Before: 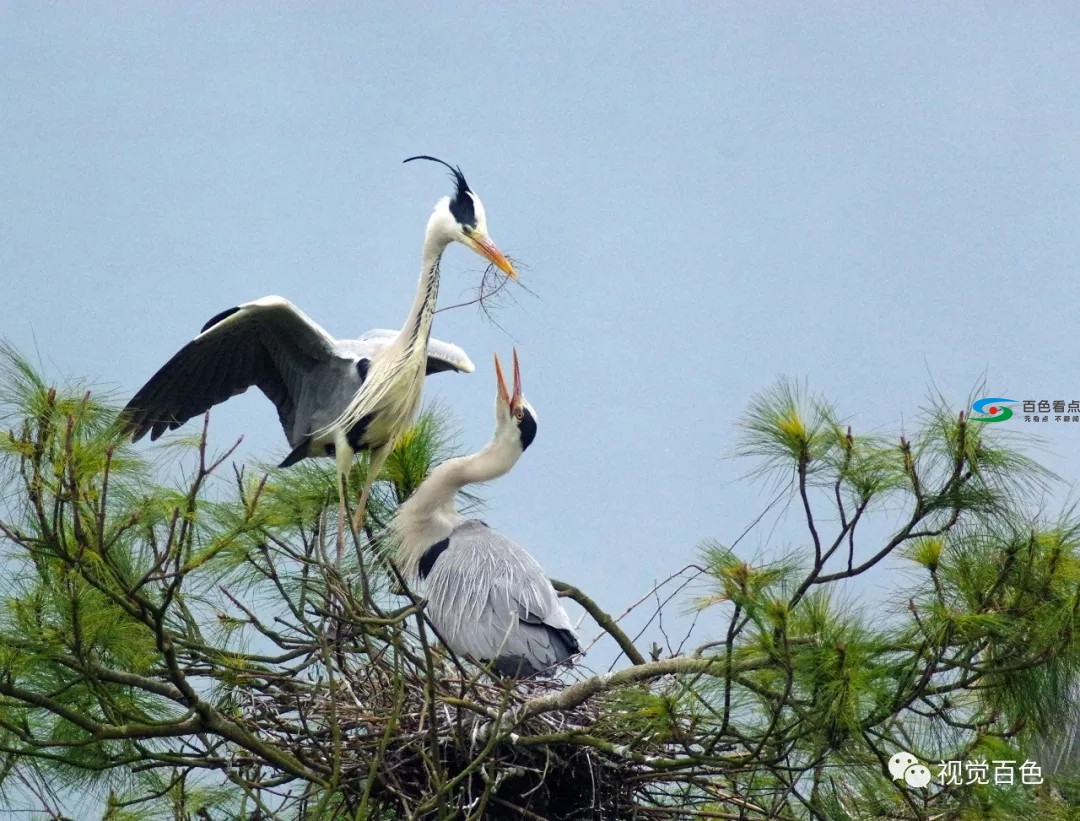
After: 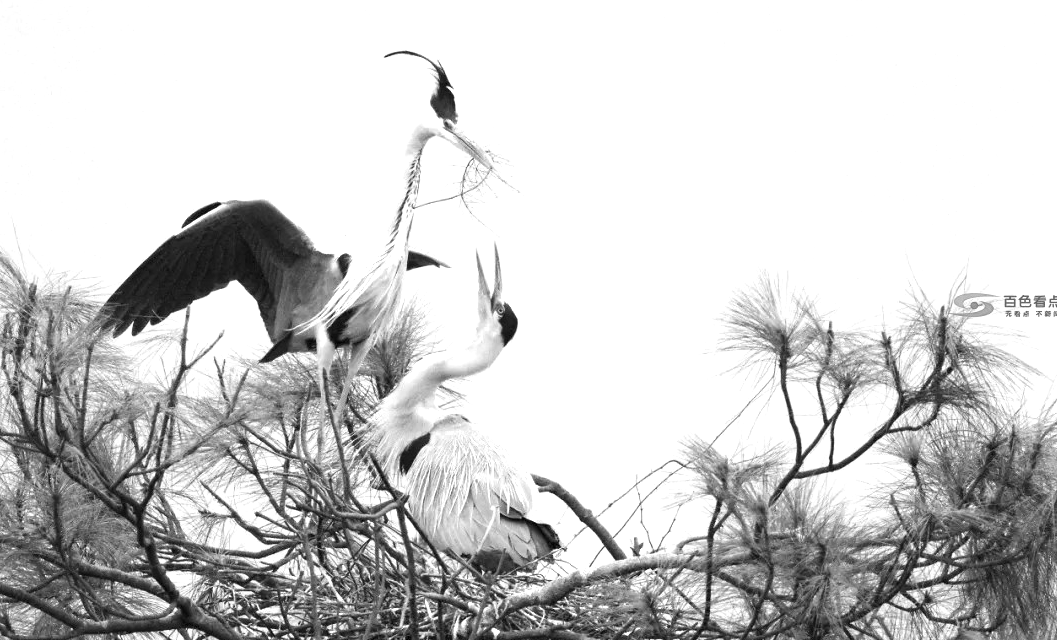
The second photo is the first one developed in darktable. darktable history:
contrast brightness saturation: contrast 0.06, brightness -0.01, saturation -0.23
exposure: exposure 1 EV, compensate highlight preservation false
crop and rotate: left 1.814%, top 12.818%, right 0.25%, bottom 9.225%
monochrome: on, module defaults
